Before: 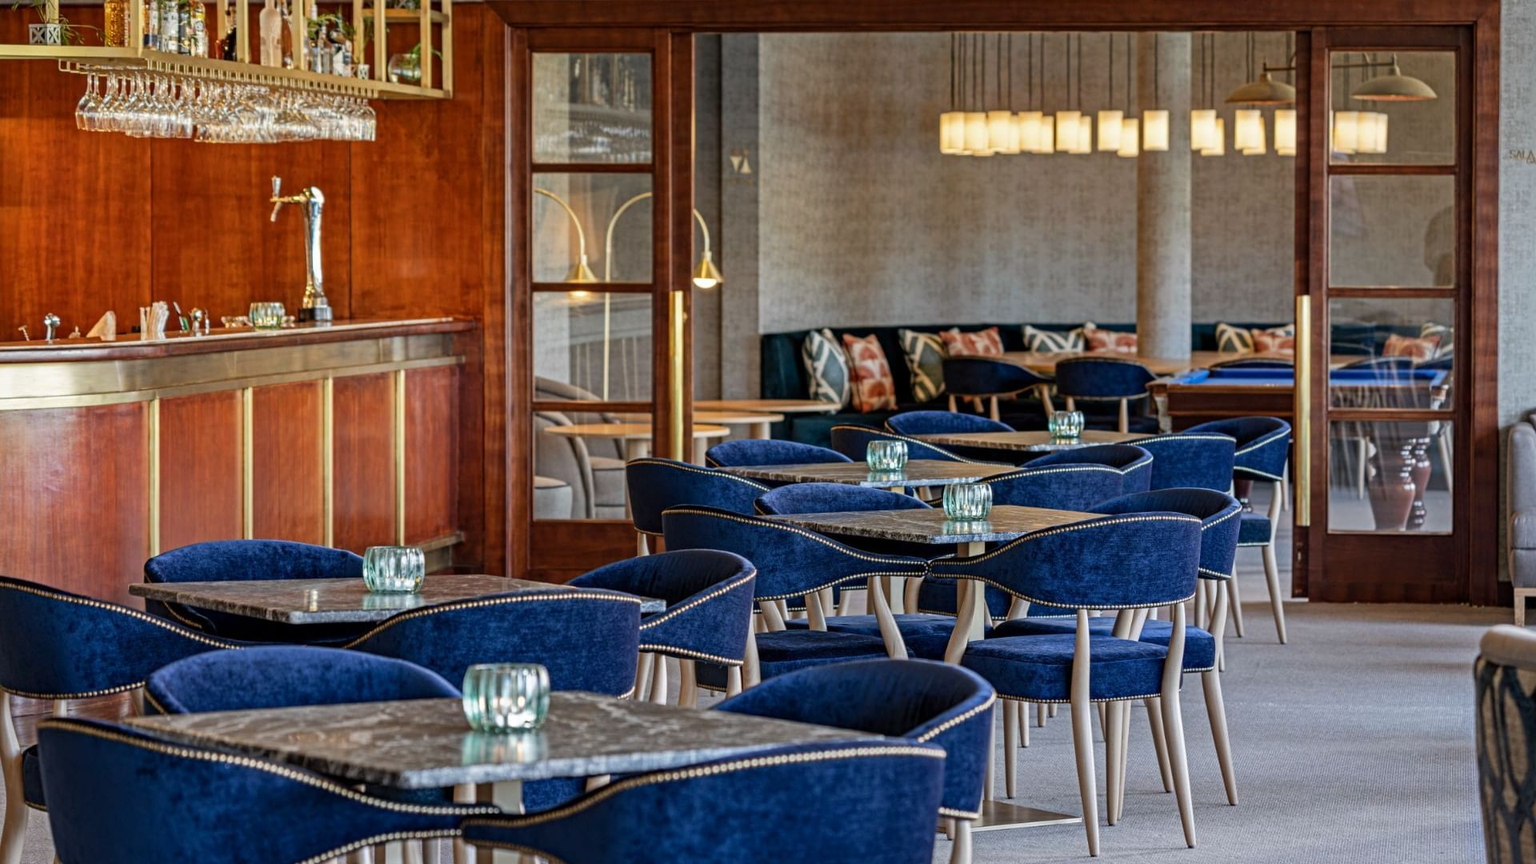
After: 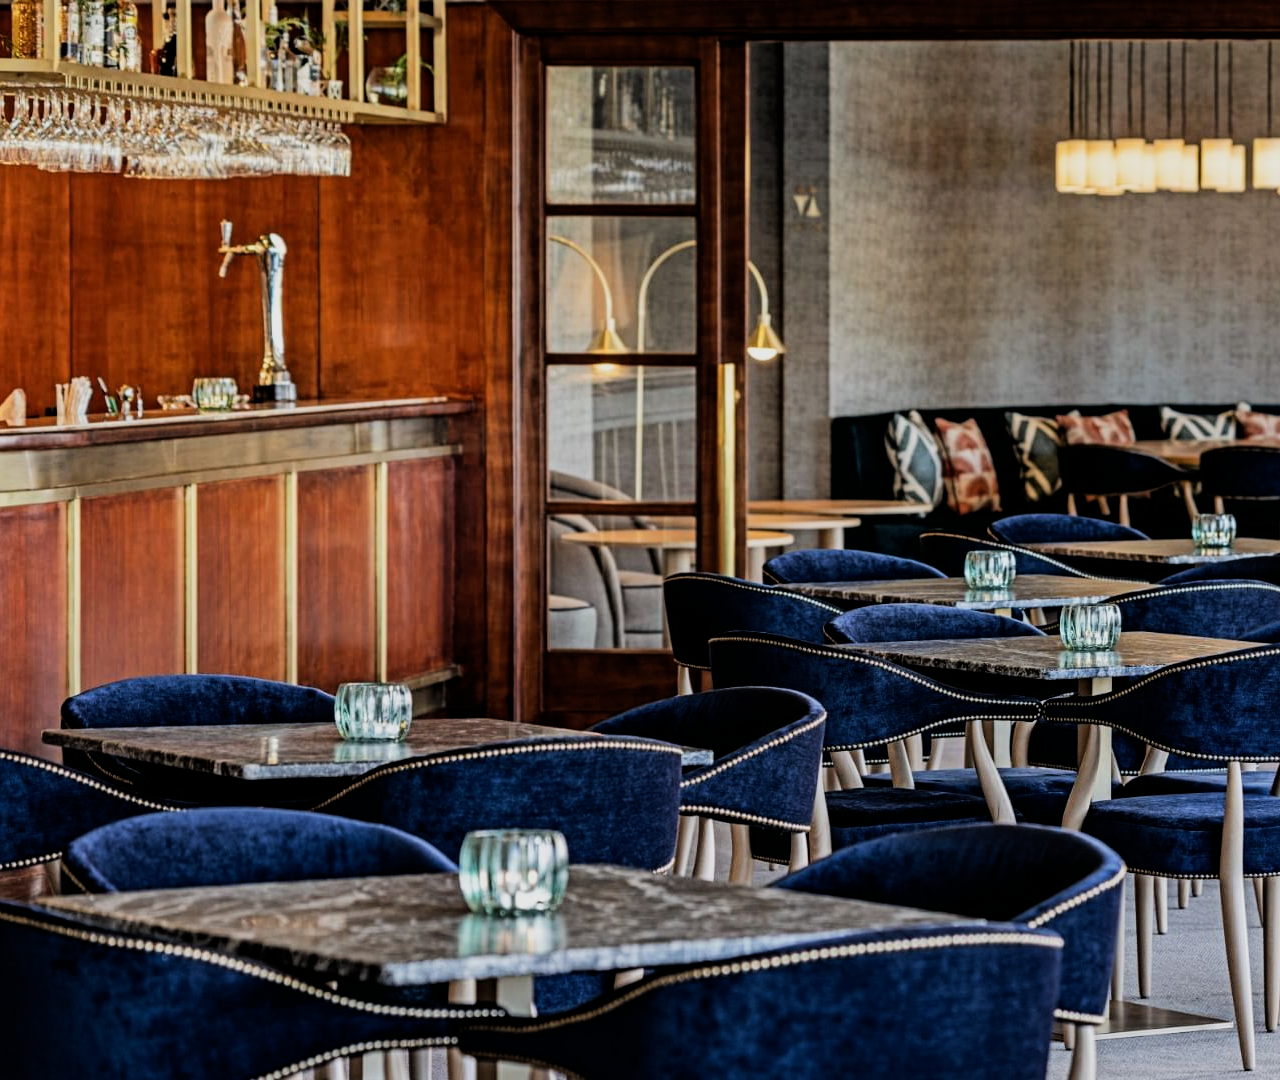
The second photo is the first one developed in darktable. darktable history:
crop and rotate: left 6.221%, right 27.107%
filmic rgb: black relative exposure -5 EV, white relative exposure 3.98 EV, hardness 2.89, contrast 1.4, highlights saturation mix -29.28%, iterations of high-quality reconstruction 0
